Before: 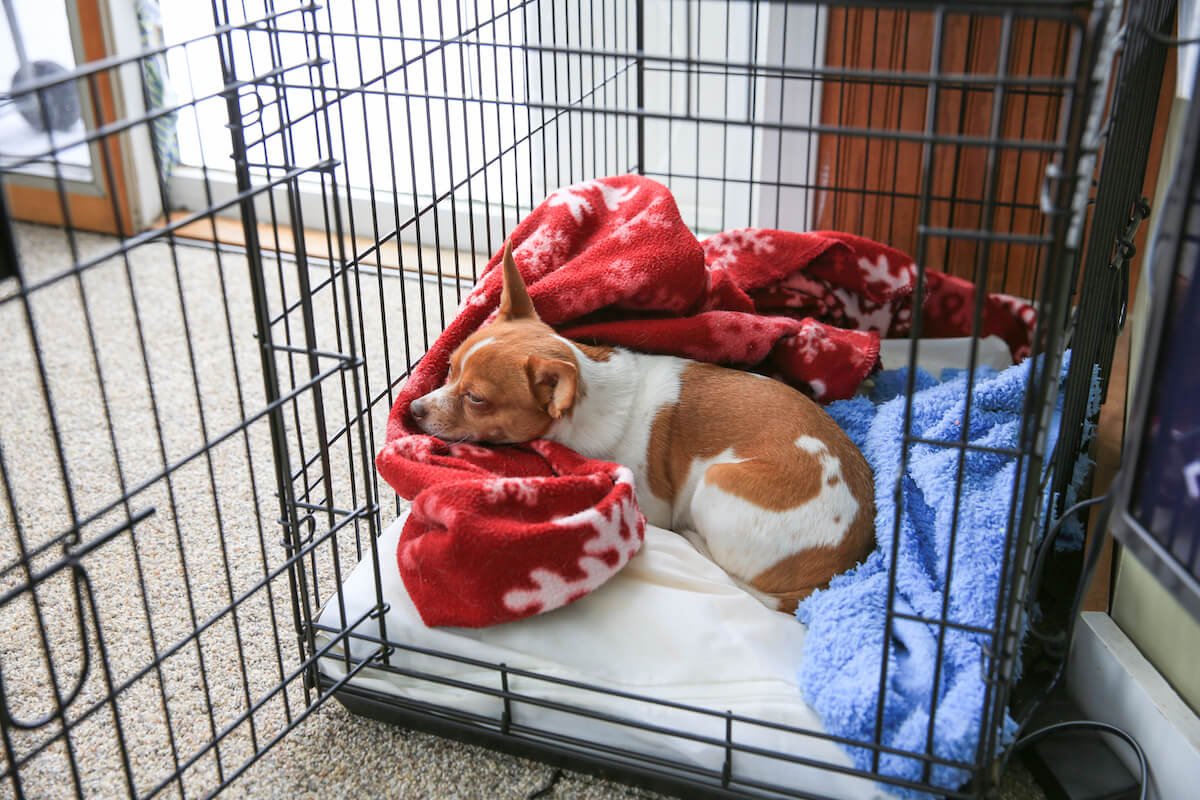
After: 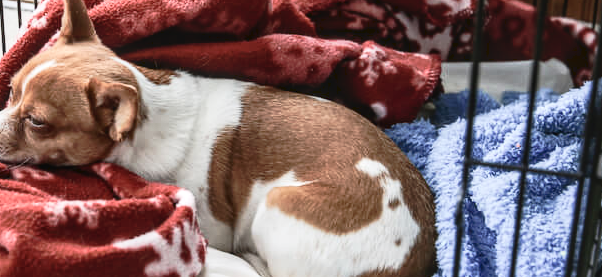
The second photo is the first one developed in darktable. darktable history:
local contrast: on, module defaults
crop: left 36.607%, top 34.735%, right 13.146%, bottom 30.611%
contrast brightness saturation: contrast 0.25, saturation -0.31
tone curve: curves: ch0 [(0, 0) (0.003, 0.049) (0.011, 0.051) (0.025, 0.055) (0.044, 0.065) (0.069, 0.081) (0.1, 0.11) (0.136, 0.15) (0.177, 0.195) (0.224, 0.242) (0.277, 0.308) (0.335, 0.375) (0.399, 0.436) (0.468, 0.5) (0.543, 0.574) (0.623, 0.665) (0.709, 0.761) (0.801, 0.851) (0.898, 0.933) (1, 1)], preserve colors none
